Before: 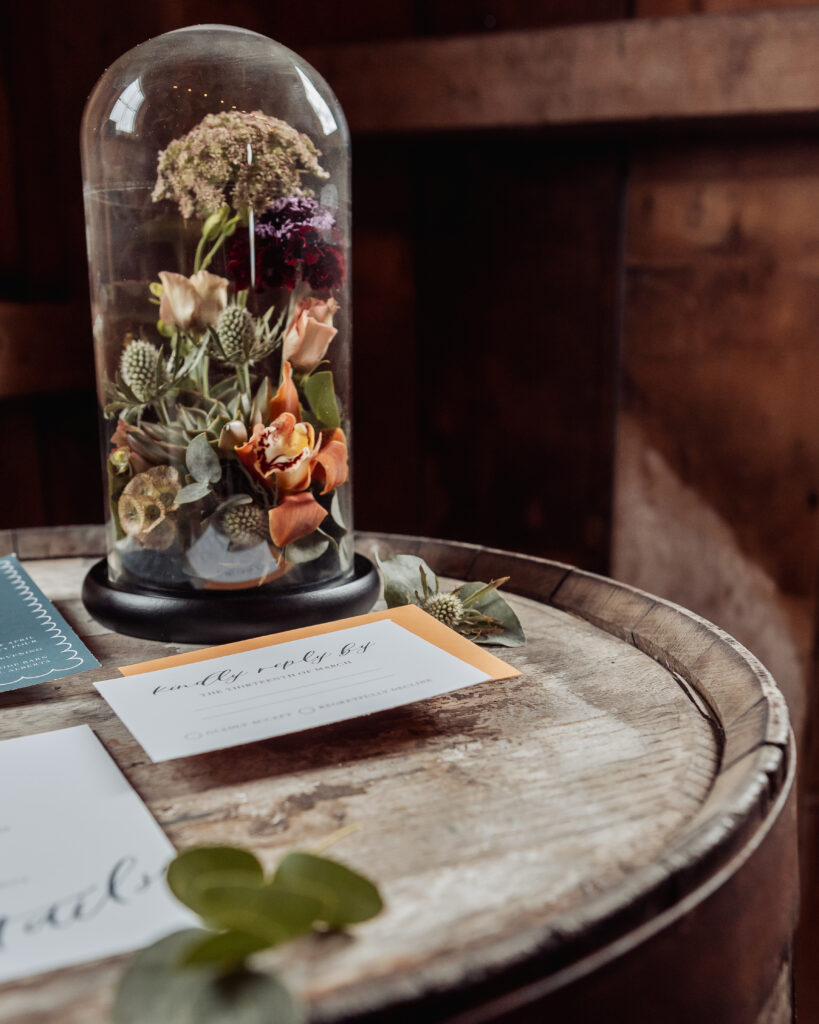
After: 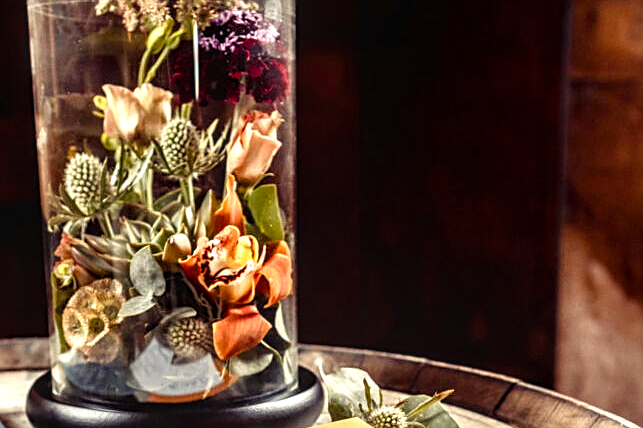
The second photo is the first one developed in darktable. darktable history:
crop: left 6.94%, top 18.355%, right 14.475%, bottom 39.783%
exposure: exposure 0.604 EV, compensate highlight preservation false
local contrast: on, module defaults
tone equalizer: -8 EV -0.423 EV, -7 EV -0.392 EV, -6 EV -0.316 EV, -5 EV -0.254 EV, -3 EV 0.203 EV, -2 EV 0.342 EV, -1 EV 0.387 EV, +0 EV 0.391 EV
sharpen: on, module defaults
color balance rgb: highlights gain › chroma 3.097%, highlights gain › hue 77.13°, perceptual saturation grading › global saturation 0.923%, perceptual saturation grading › mid-tones 6.222%, perceptual saturation grading › shadows 71.412%, contrast 4.931%
